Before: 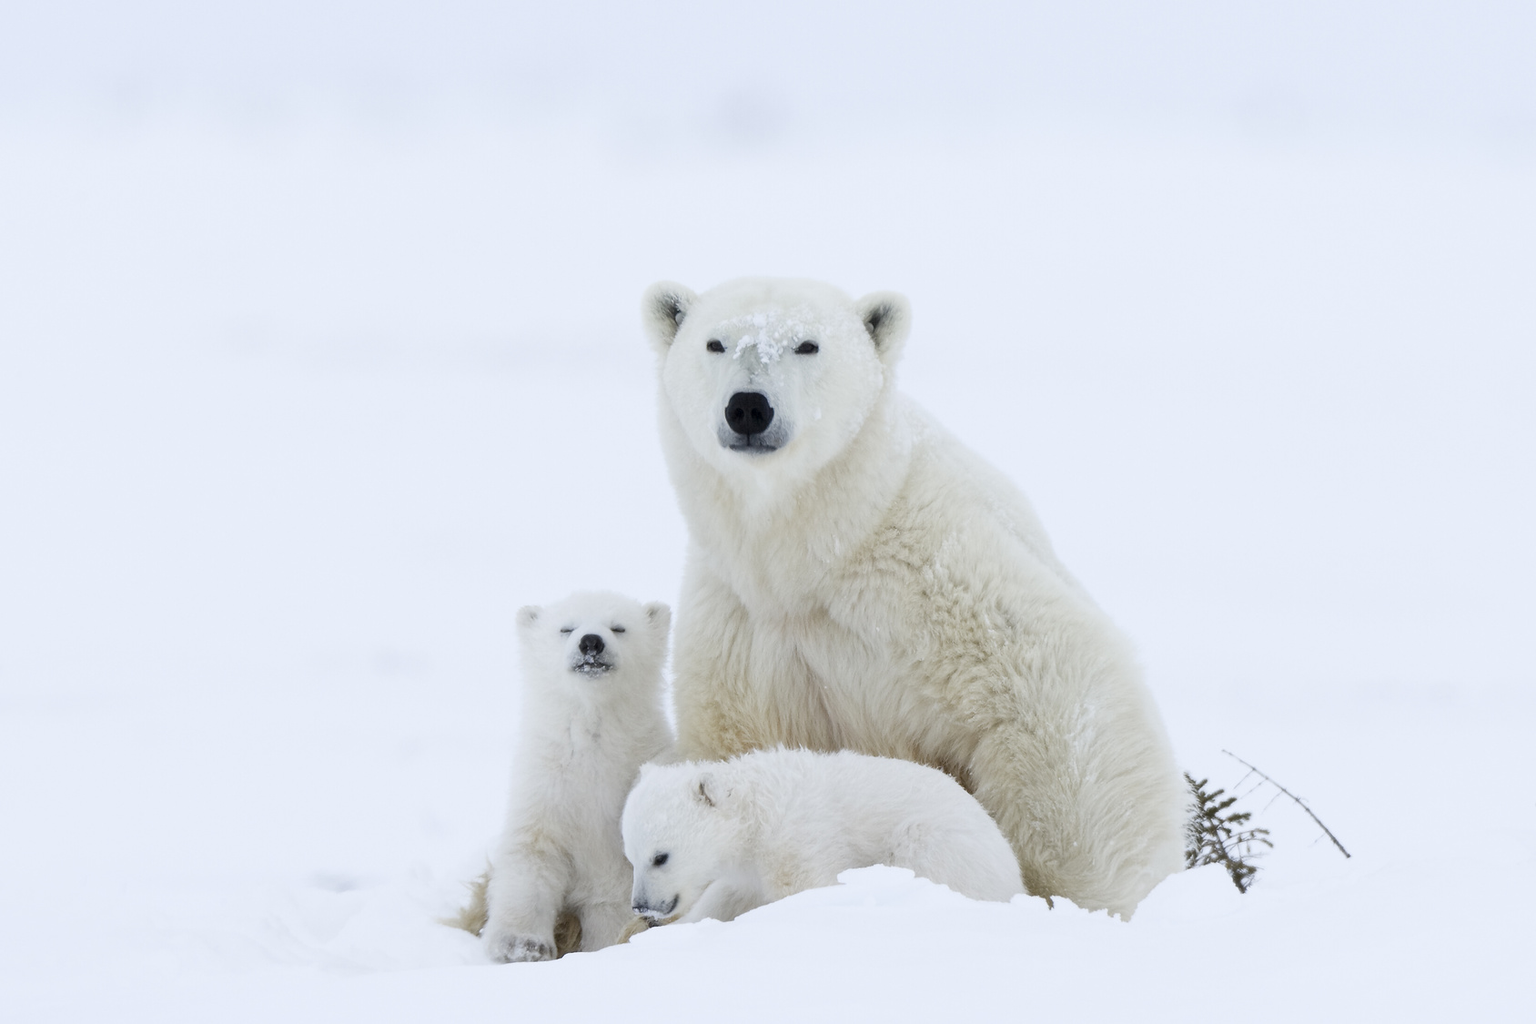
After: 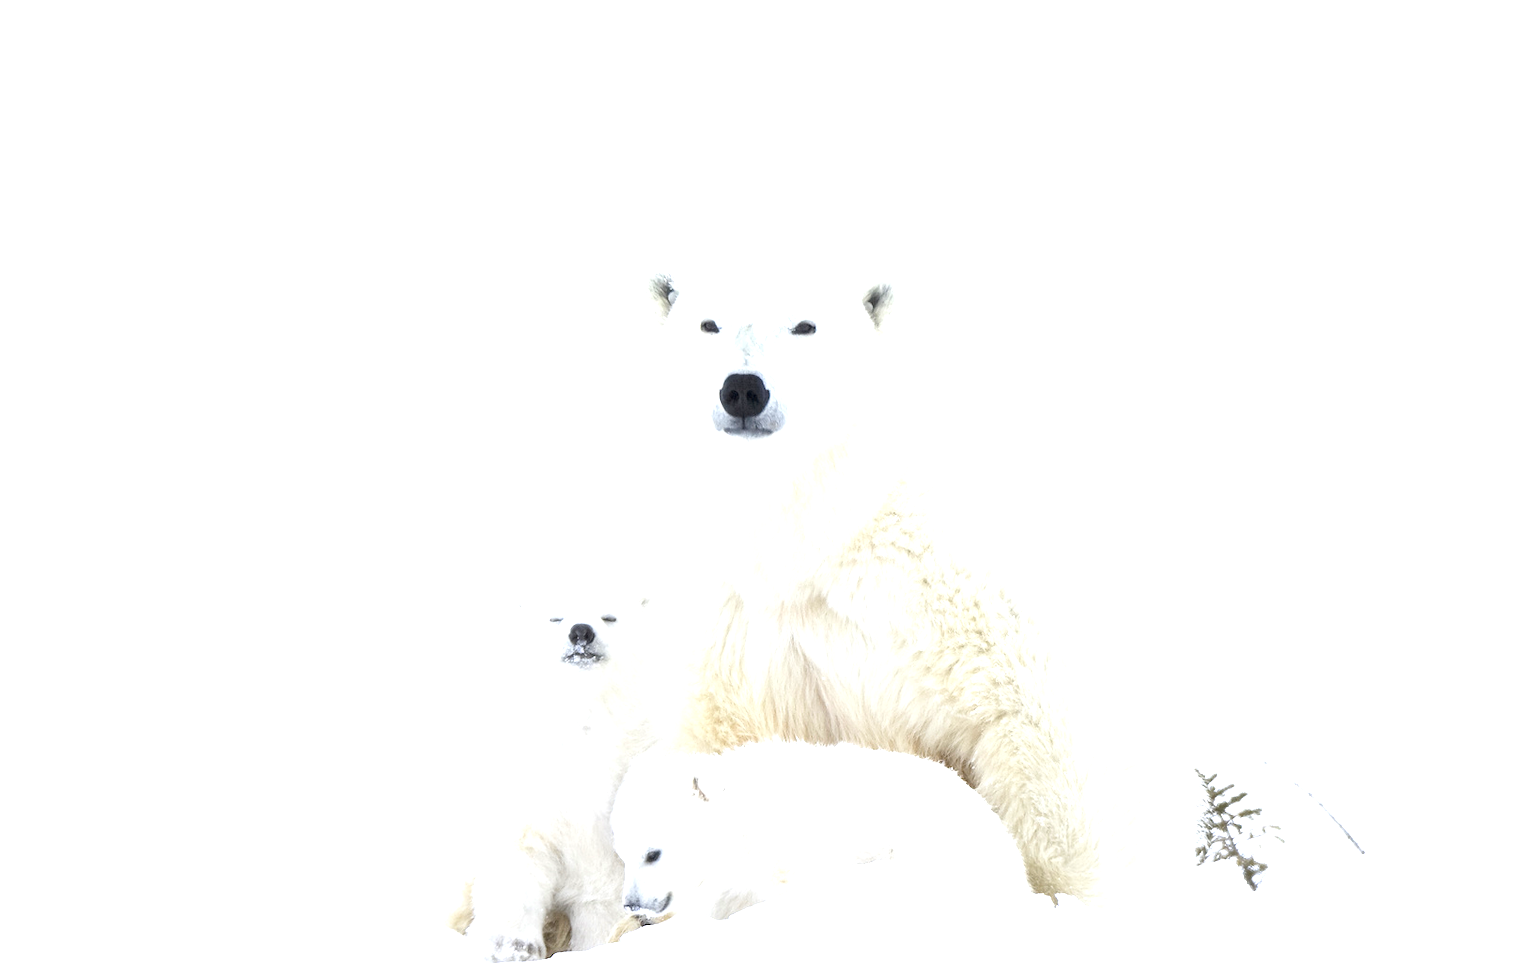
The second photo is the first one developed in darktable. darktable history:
contrast brightness saturation: contrast 0.054, brightness 0.058, saturation 0.013
crop: left 1.894%, top 2.937%, right 1.209%, bottom 4.981%
exposure: black level correction 0, exposure 1.298 EV, compensate highlight preservation false
